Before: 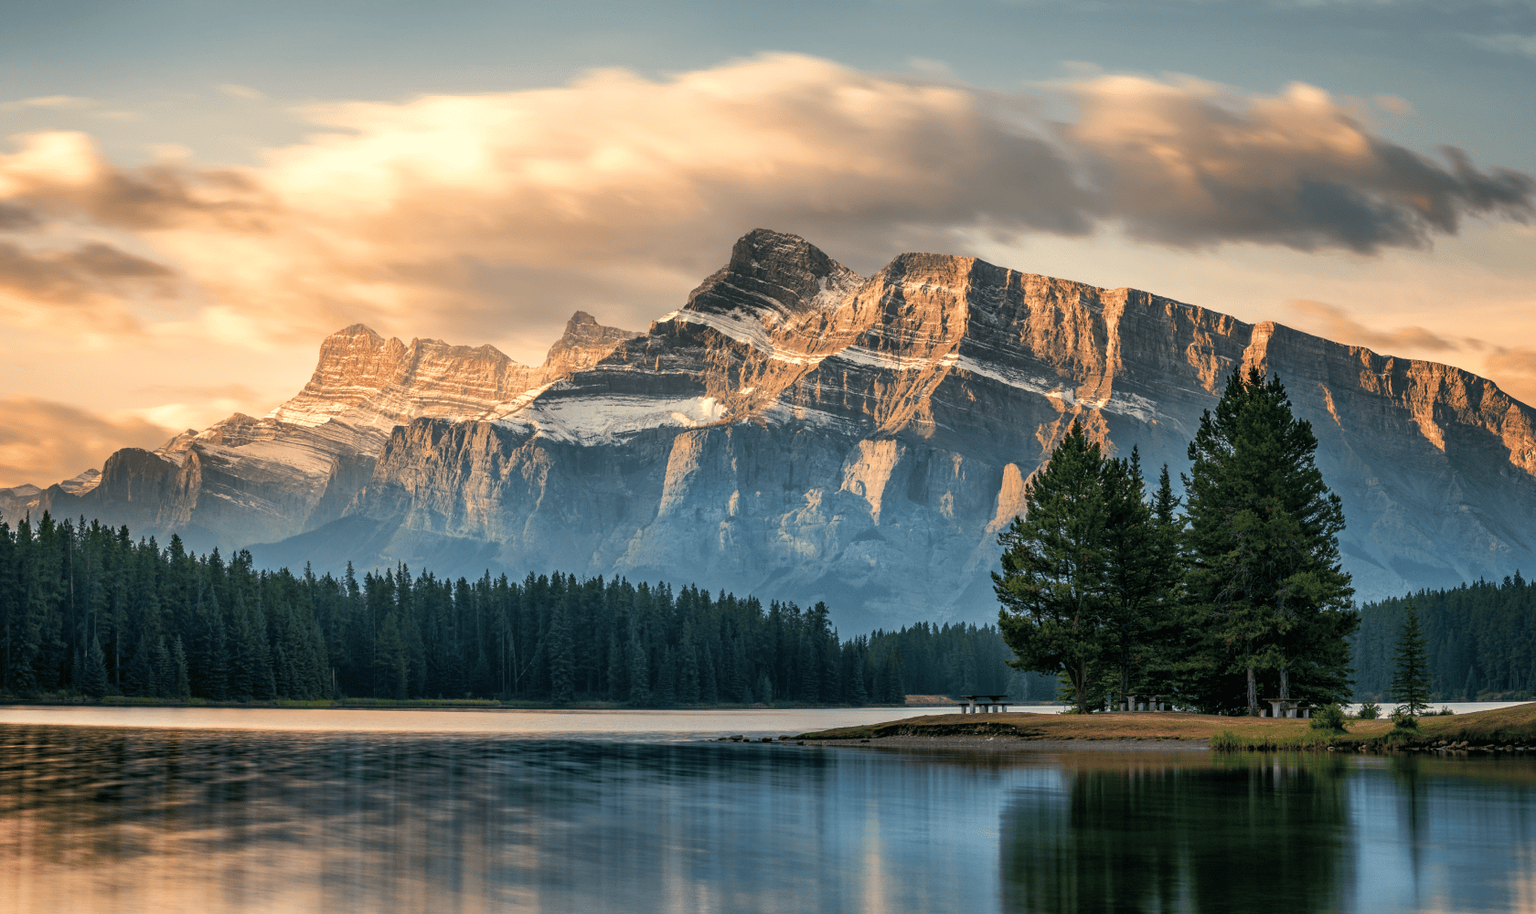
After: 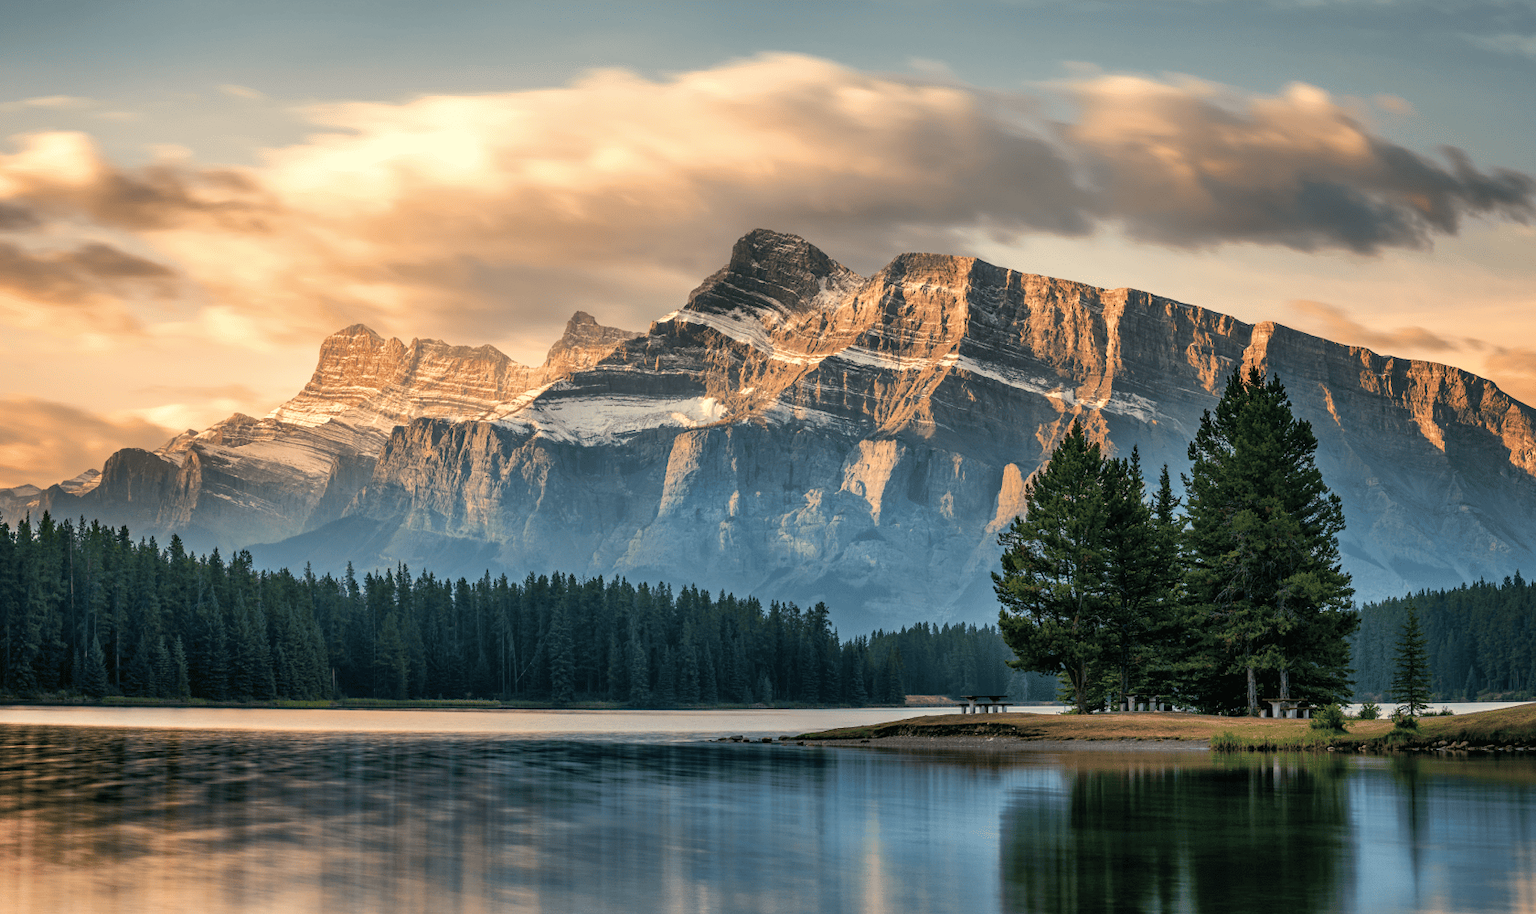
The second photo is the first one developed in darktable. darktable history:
shadows and highlights: shadows 37.27, highlights -28.18, soften with gaussian
